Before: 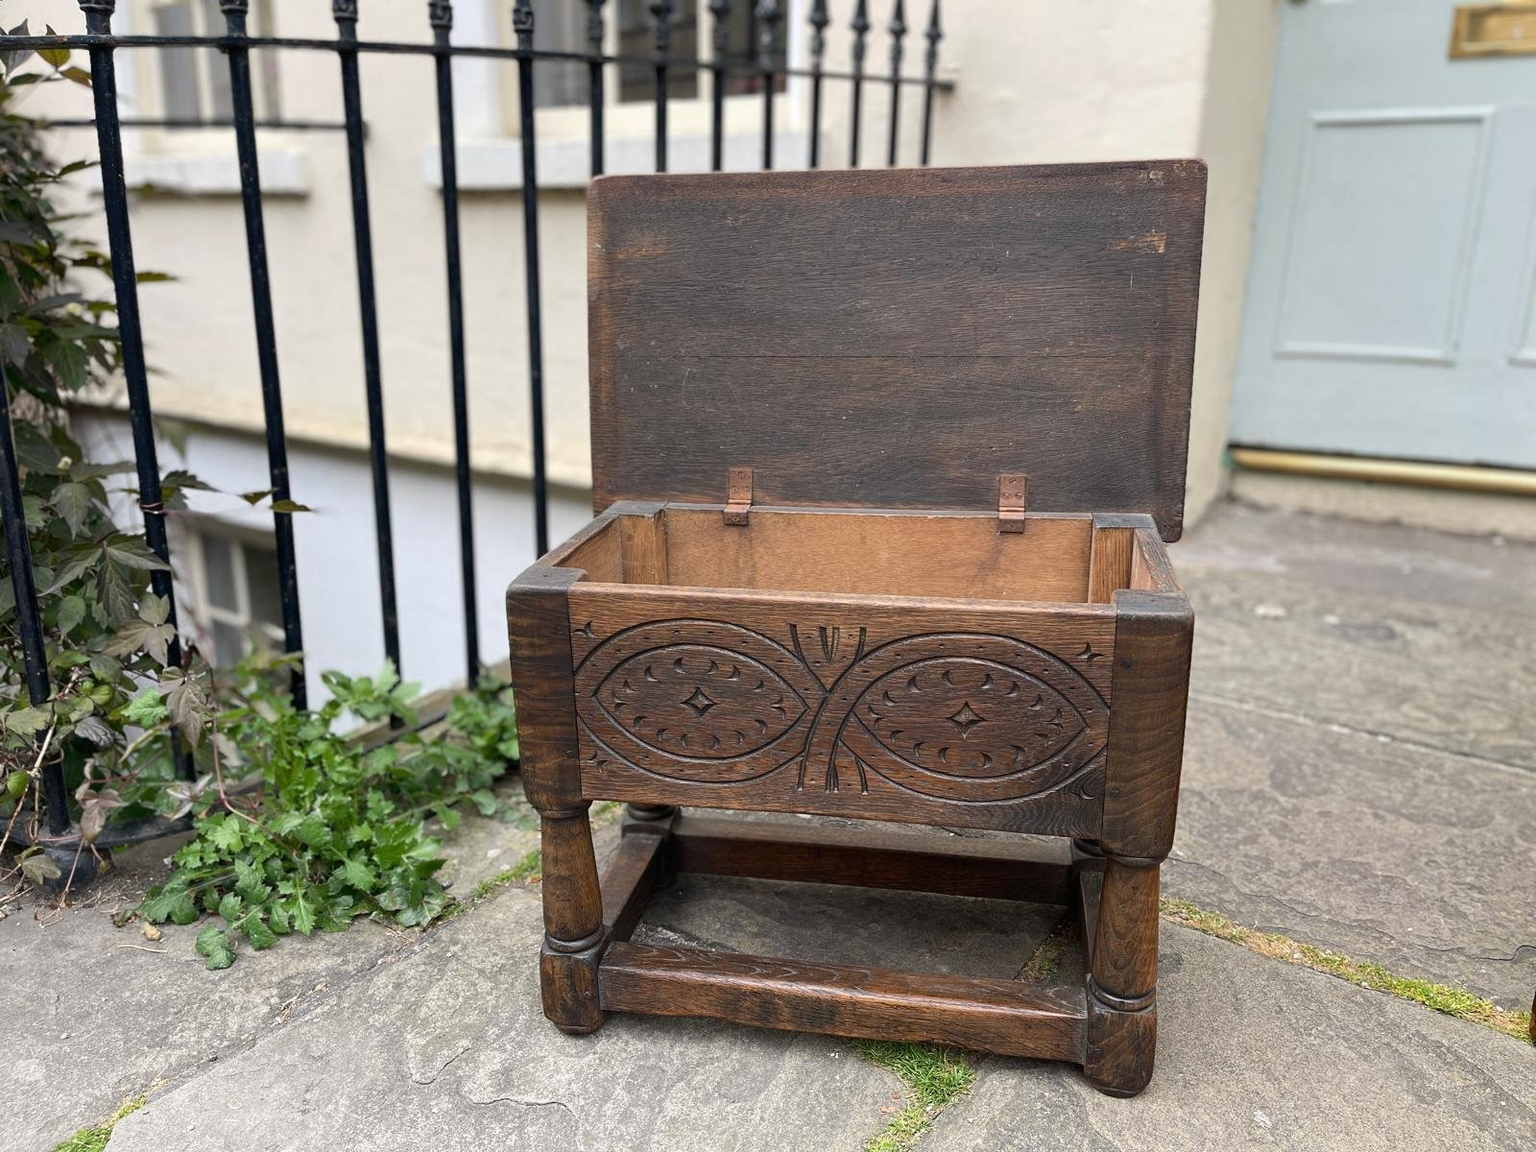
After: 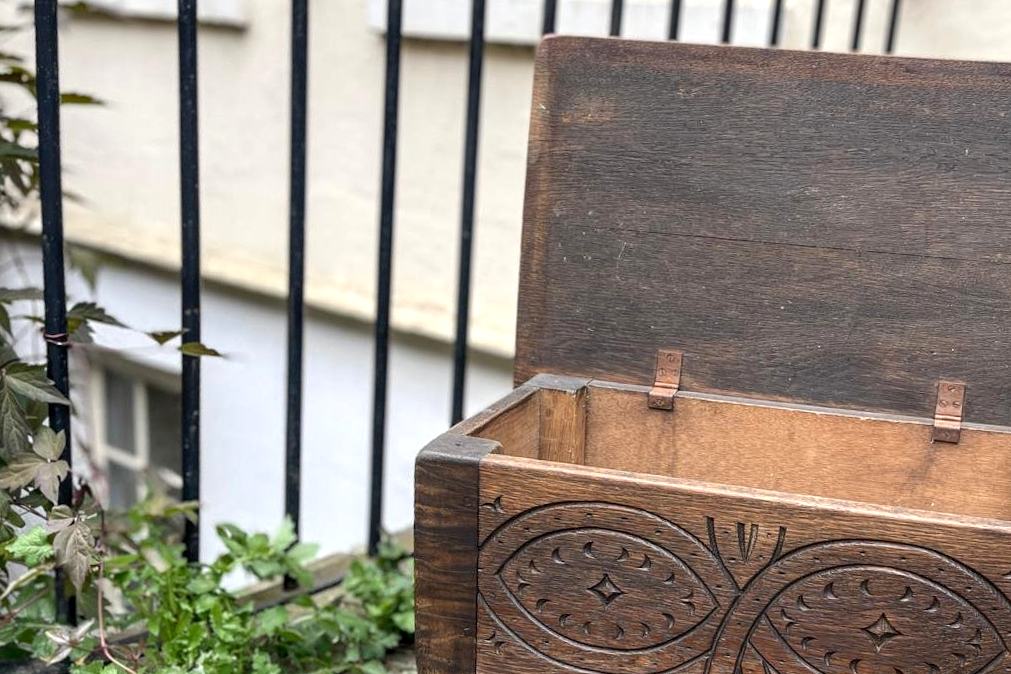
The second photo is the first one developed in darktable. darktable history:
crop and rotate: angle -4.99°, left 2.122%, top 6.945%, right 27.566%, bottom 30.519%
local contrast: detail 130%
exposure: exposure 0.29 EV, compensate highlight preservation false
